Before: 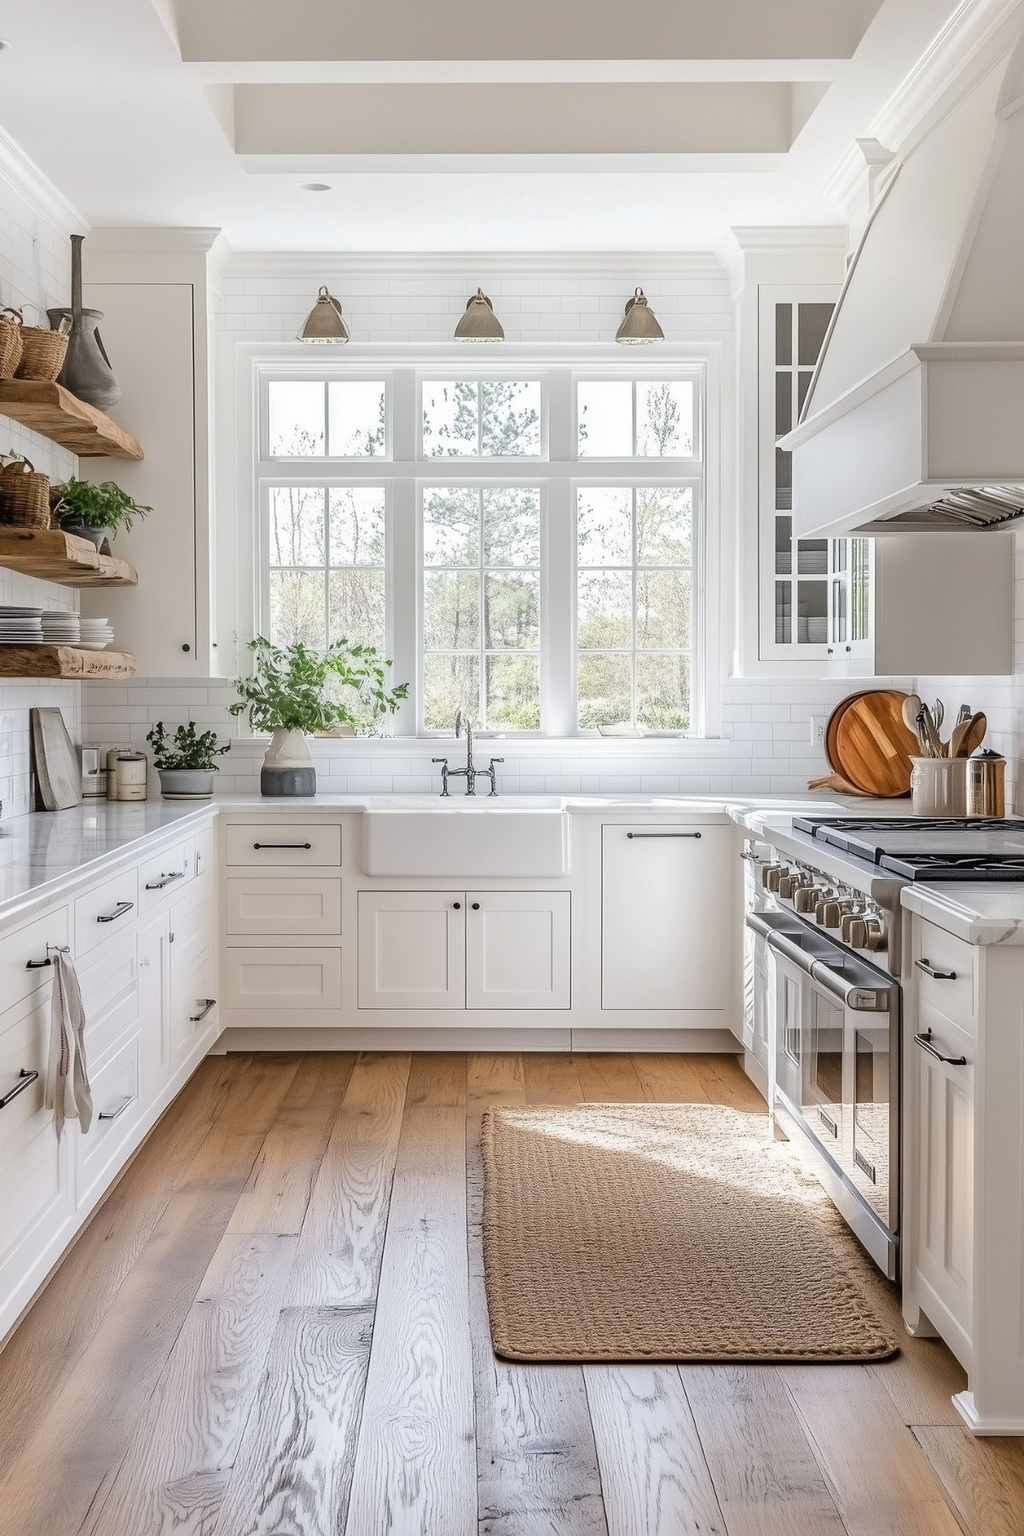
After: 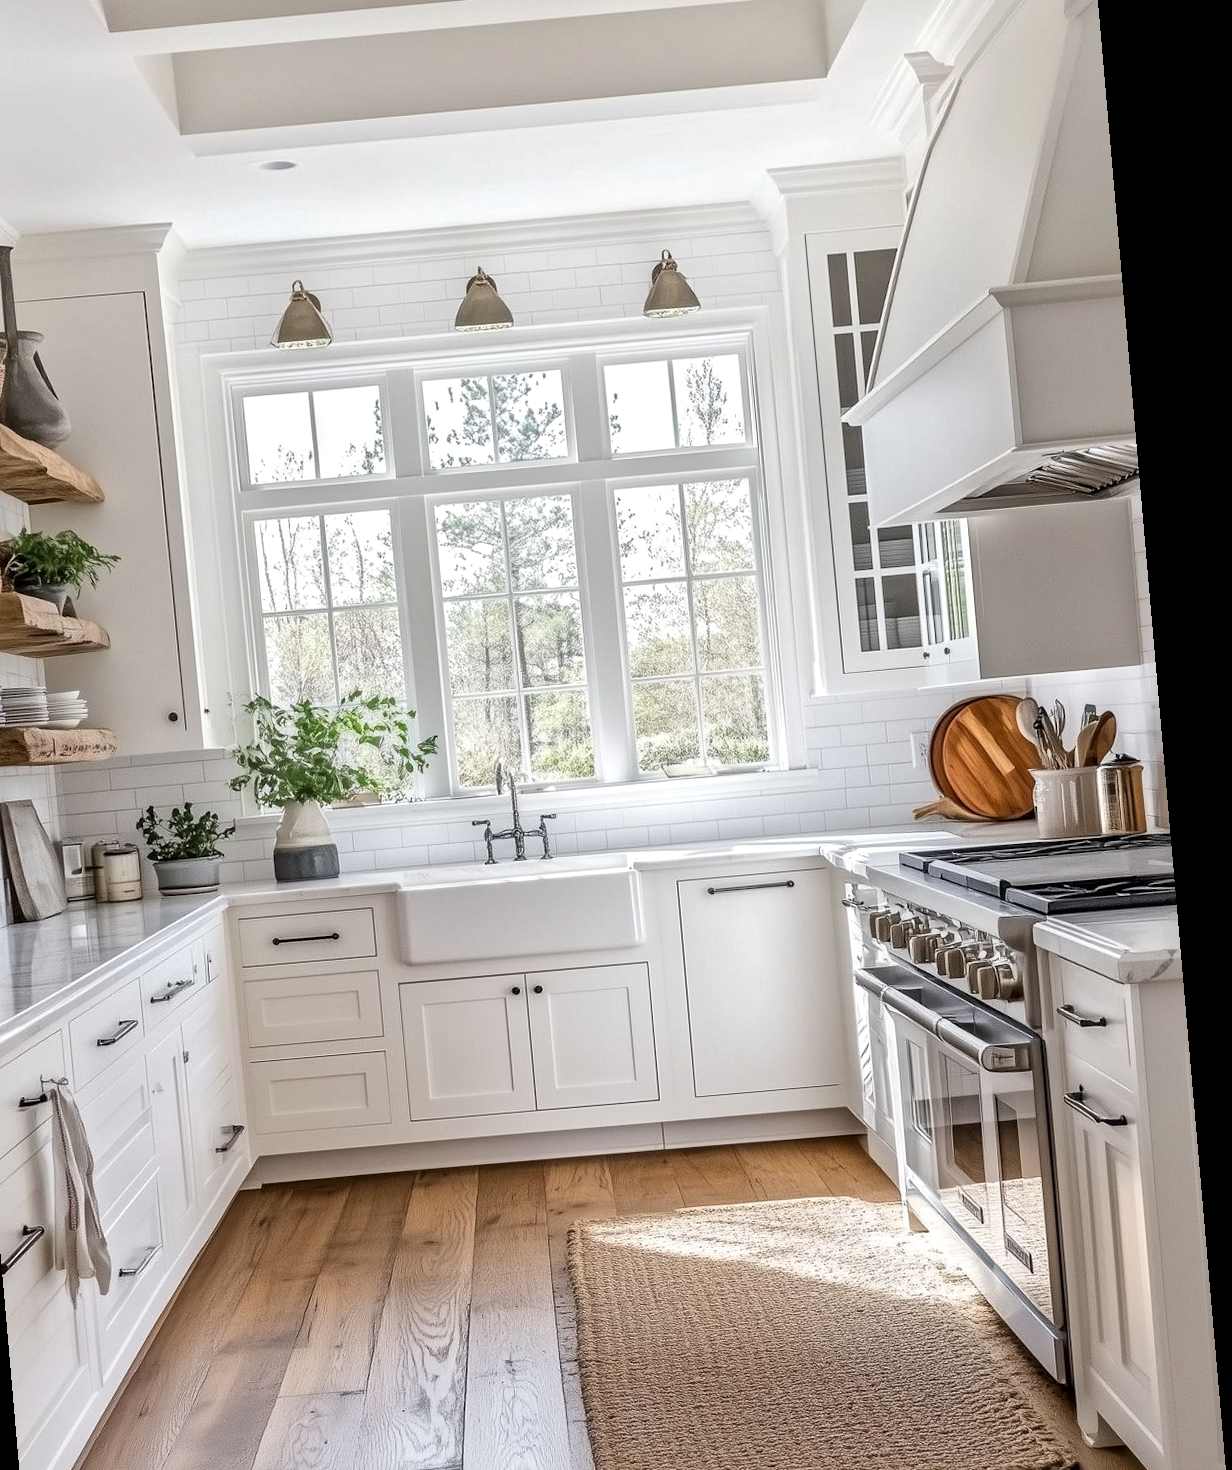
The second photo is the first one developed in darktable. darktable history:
crop: left 8.155%, top 6.611%, bottom 15.385%
local contrast: mode bilateral grid, contrast 20, coarseness 20, detail 150%, midtone range 0.2
rotate and perspective: rotation -4.98°, automatic cropping off
